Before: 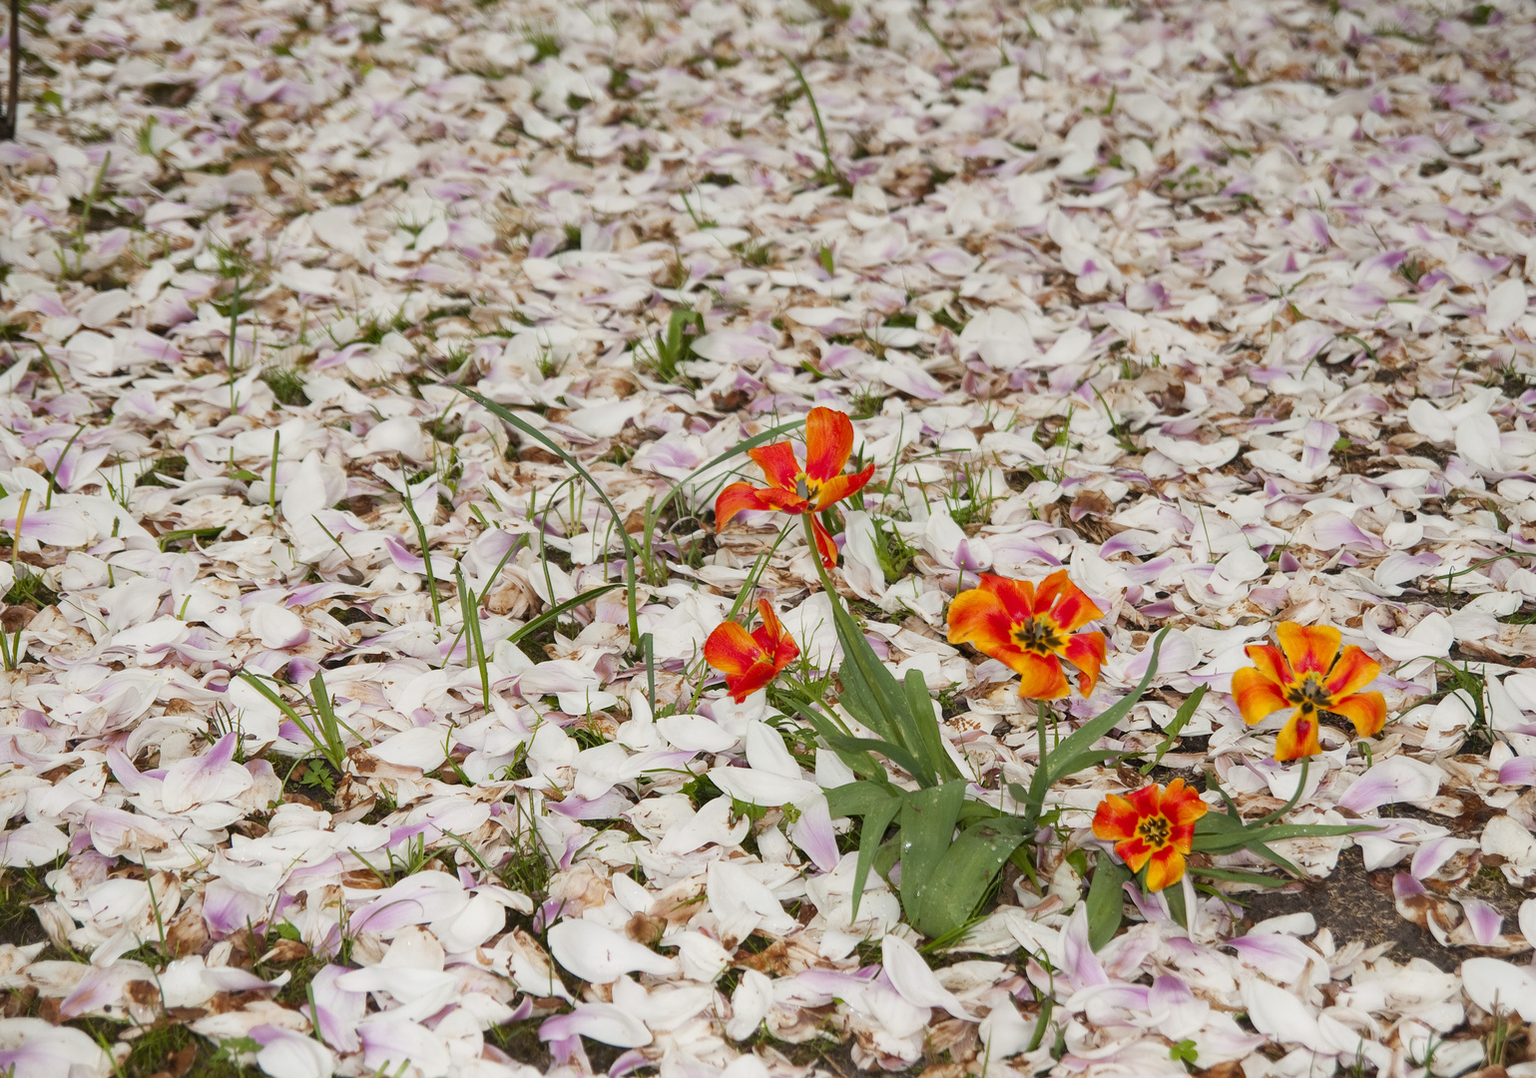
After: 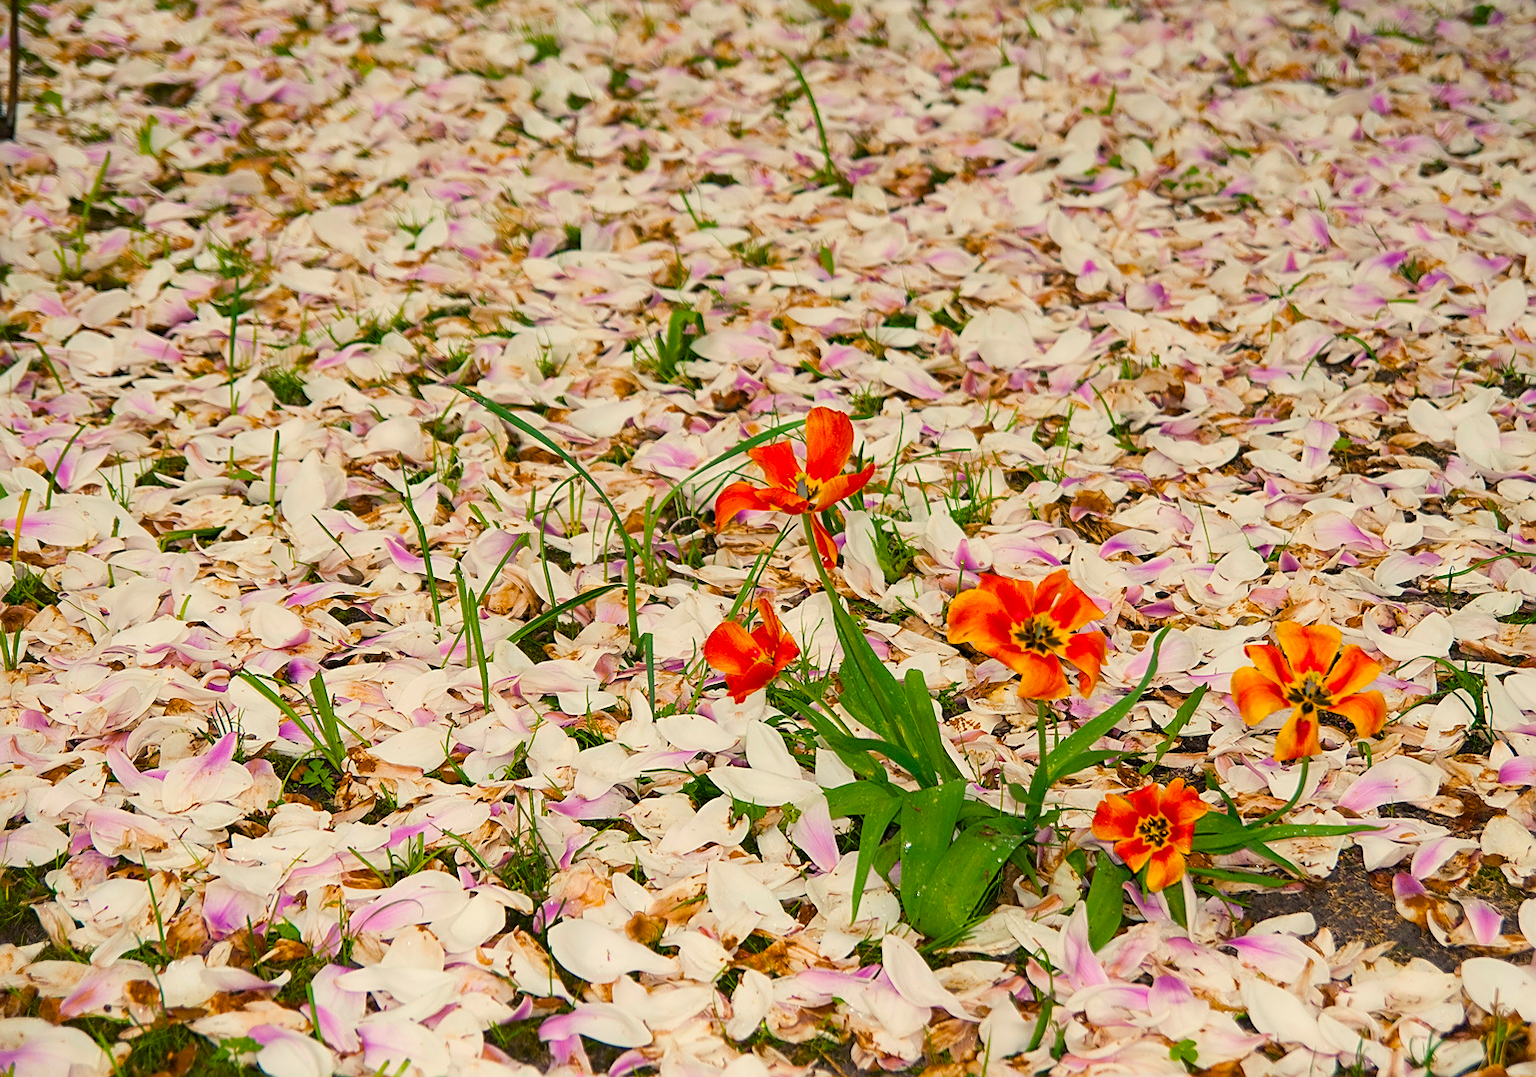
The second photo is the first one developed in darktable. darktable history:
sharpen: on, module defaults
color balance rgb: shadows lift › chroma 7.462%, shadows lift › hue 245.67°, highlights gain › chroma 2.978%, highlights gain › hue 75.54°, perceptual saturation grading › global saturation 29.997%, global vibrance 50.655%
color correction: highlights b* 3.04
